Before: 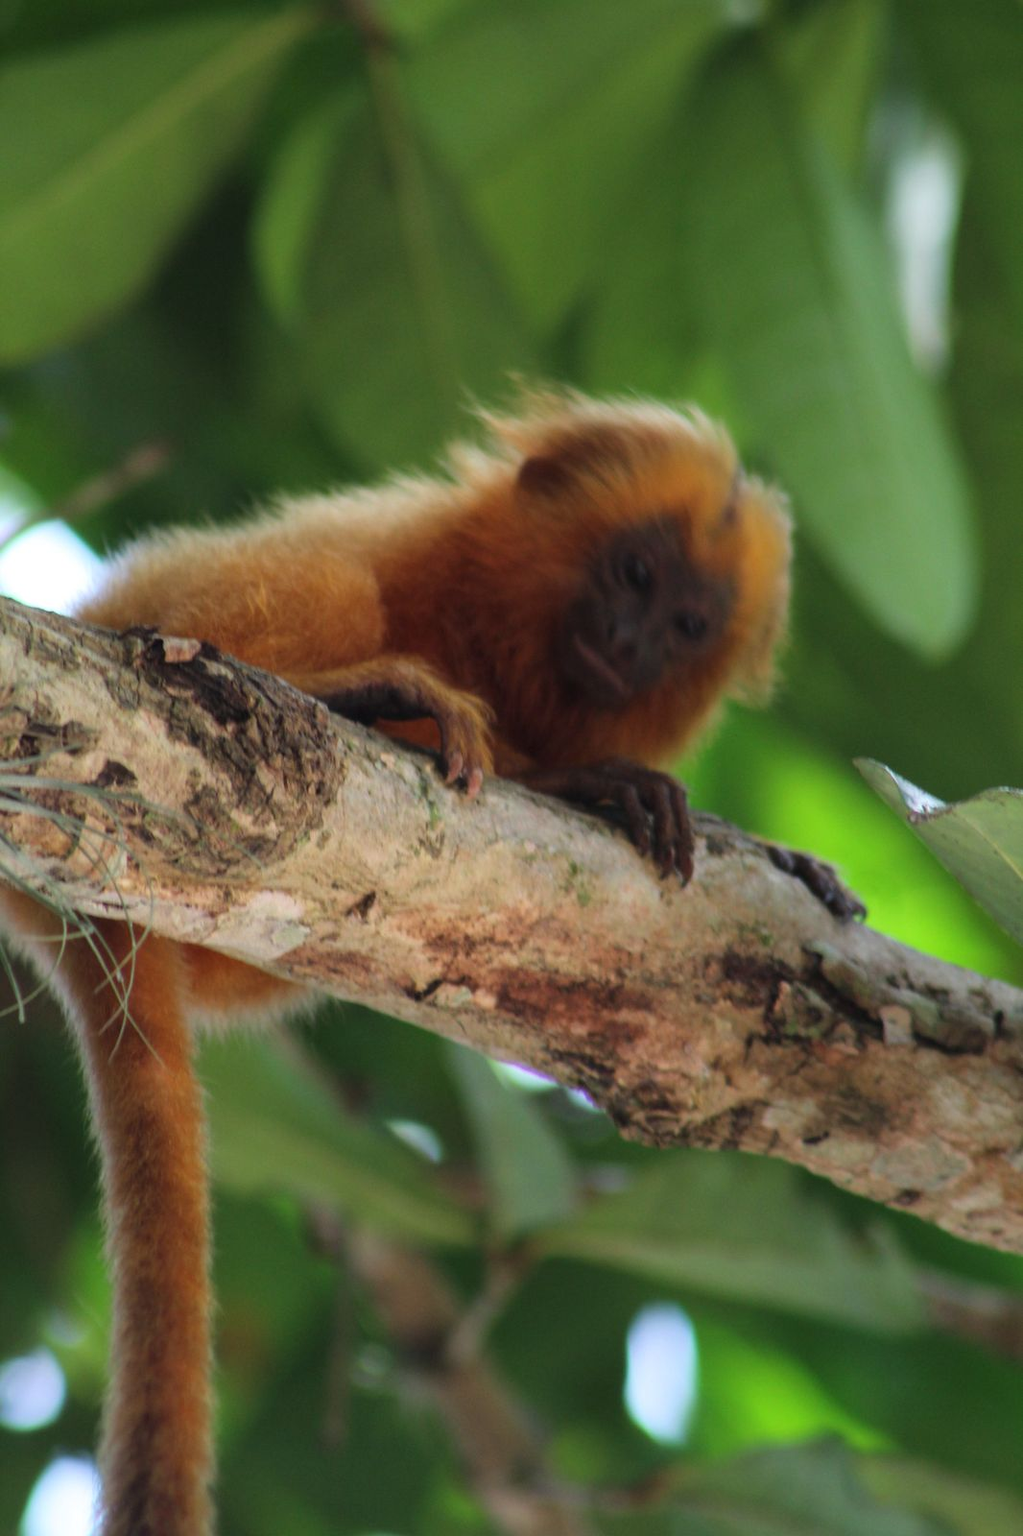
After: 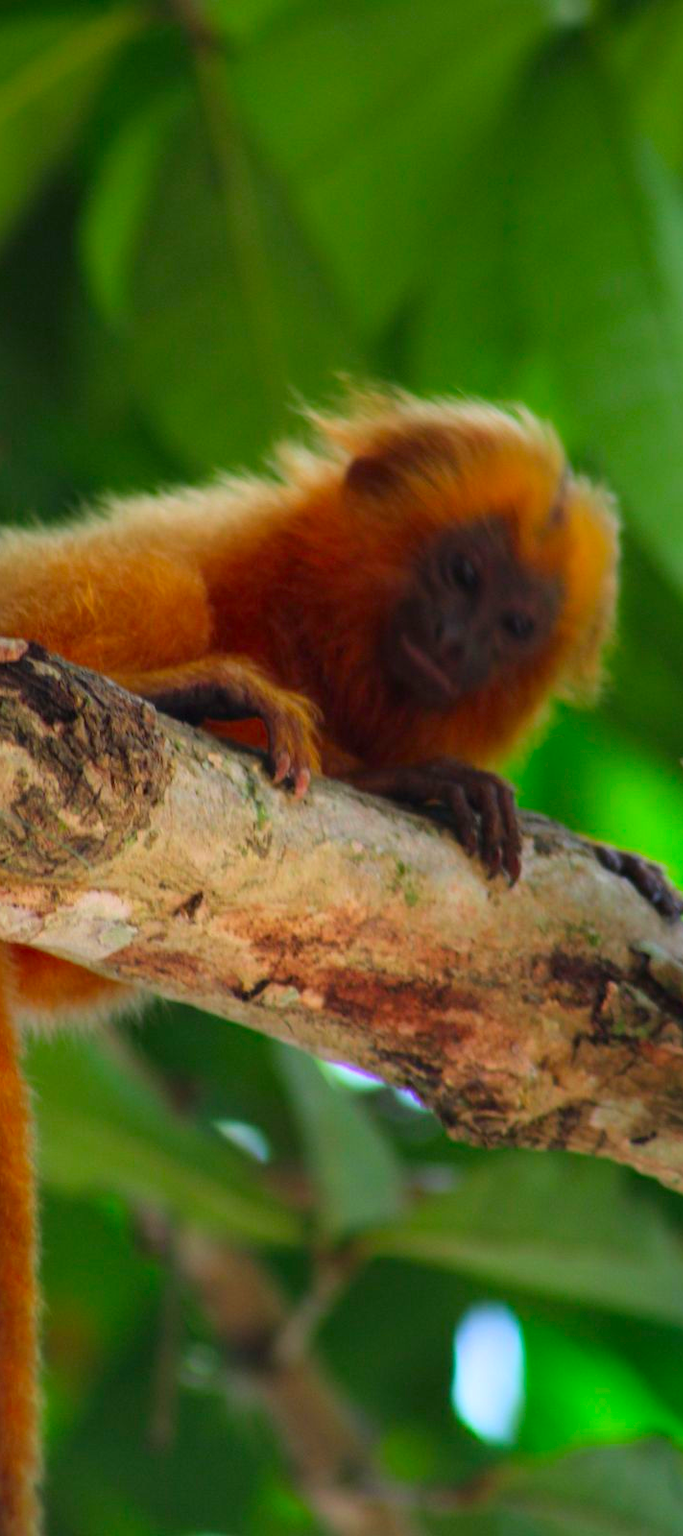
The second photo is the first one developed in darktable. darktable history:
exposure: black level correction 0.001, exposure 0.016 EV, compensate highlight preservation false
crop: left 16.972%, right 16.224%
contrast brightness saturation: saturation 0.519
